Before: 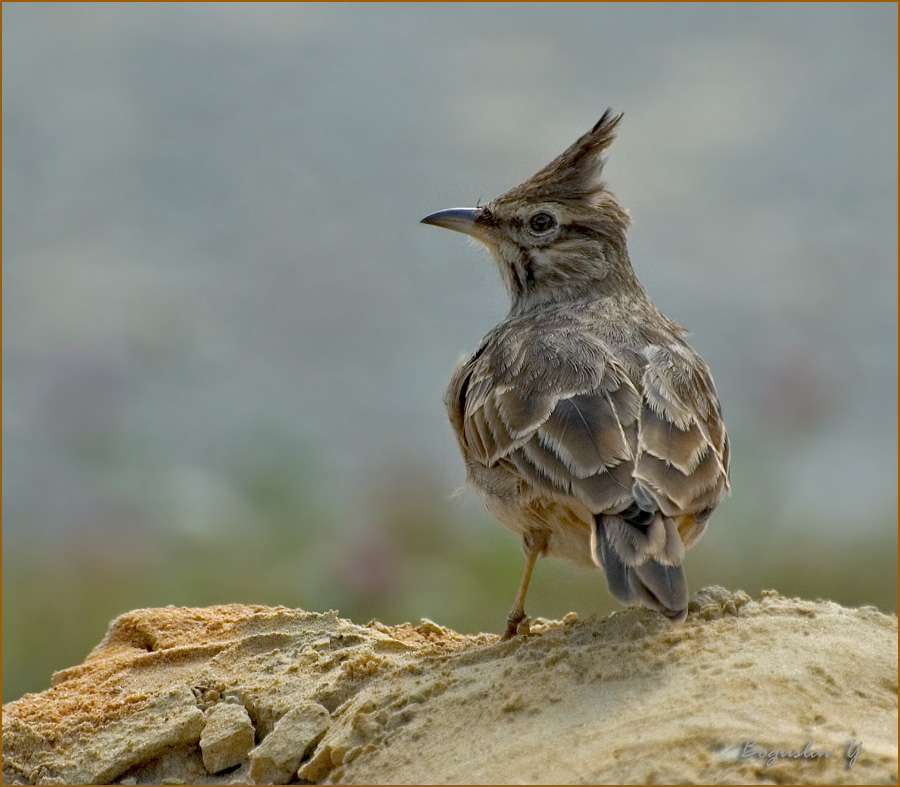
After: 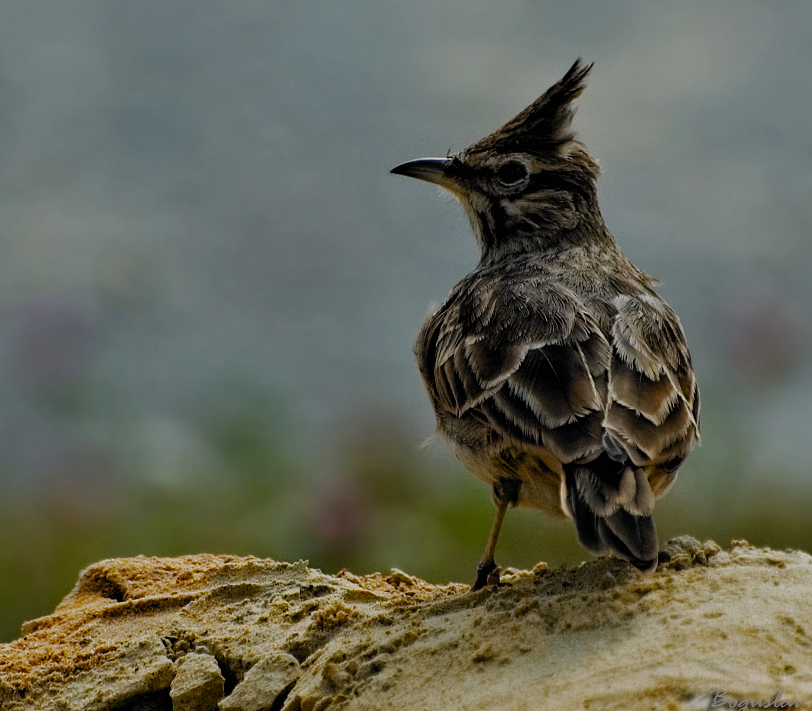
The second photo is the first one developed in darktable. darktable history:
crop: left 3.363%, top 6.363%, right 6.378%, bottom 3.263%
exposure: black level correction 0.009, exposure -0.654 EV, compensate highlight preservation false
filmic rgb: black relative exposure -5.1 EV, white relative exposure 3.97 EV, hardness 2.9, contrast 1.393, highlights saturation mix -29.87%, add noise in highlights 0.001, preserve chrominance no, color science v3 (2019), use custom middle-gray values true, iterations of high-quality reconstruction 0, contrast in highlights soft
